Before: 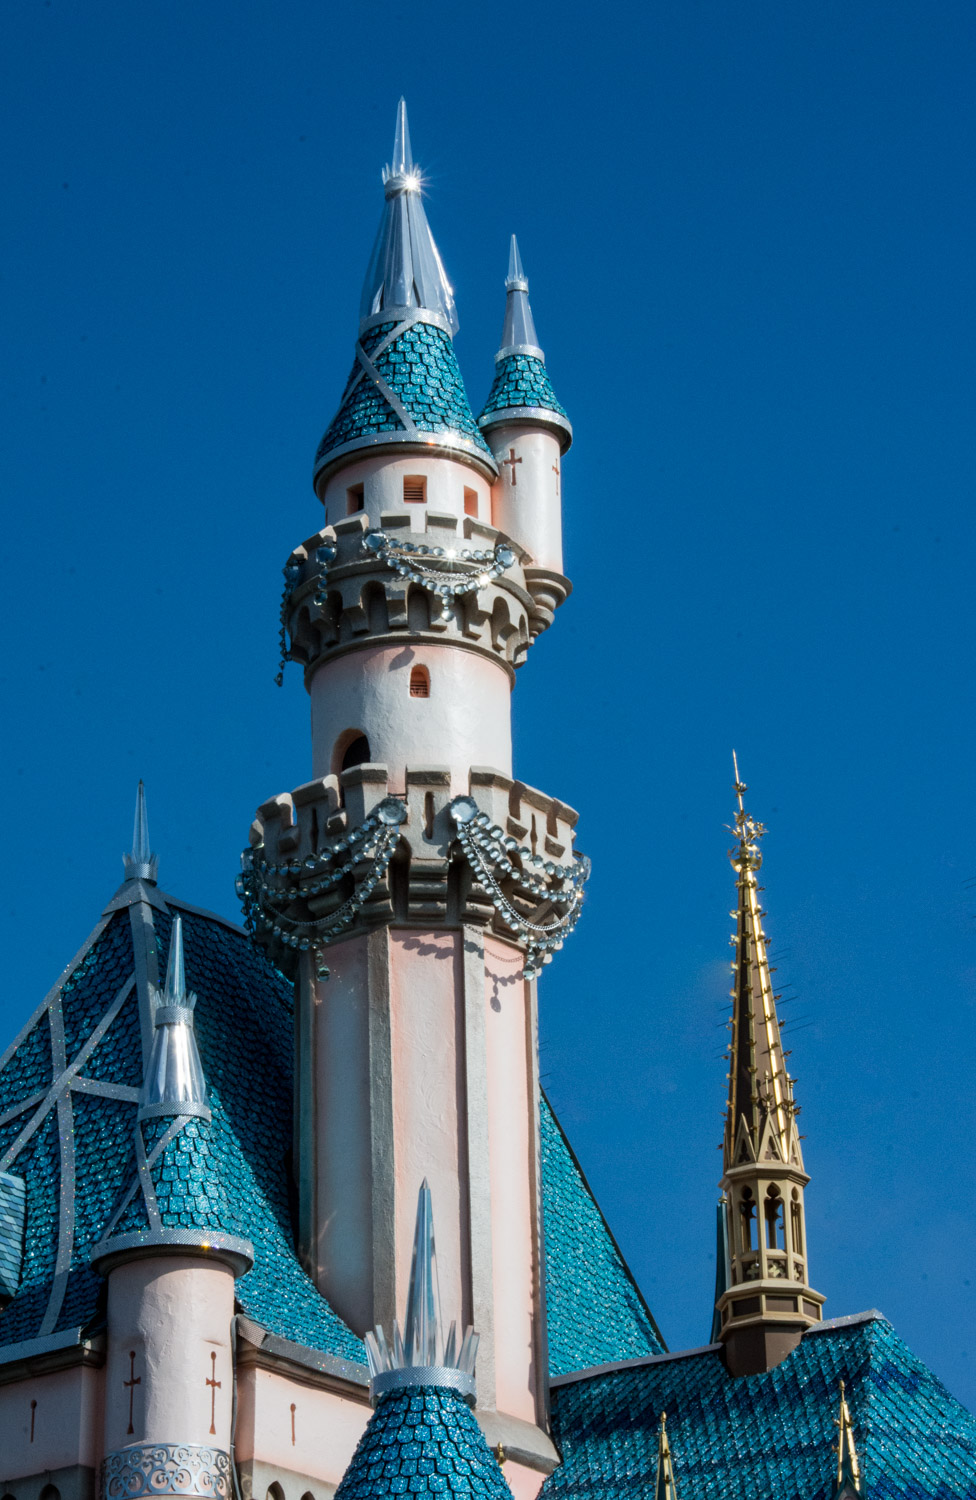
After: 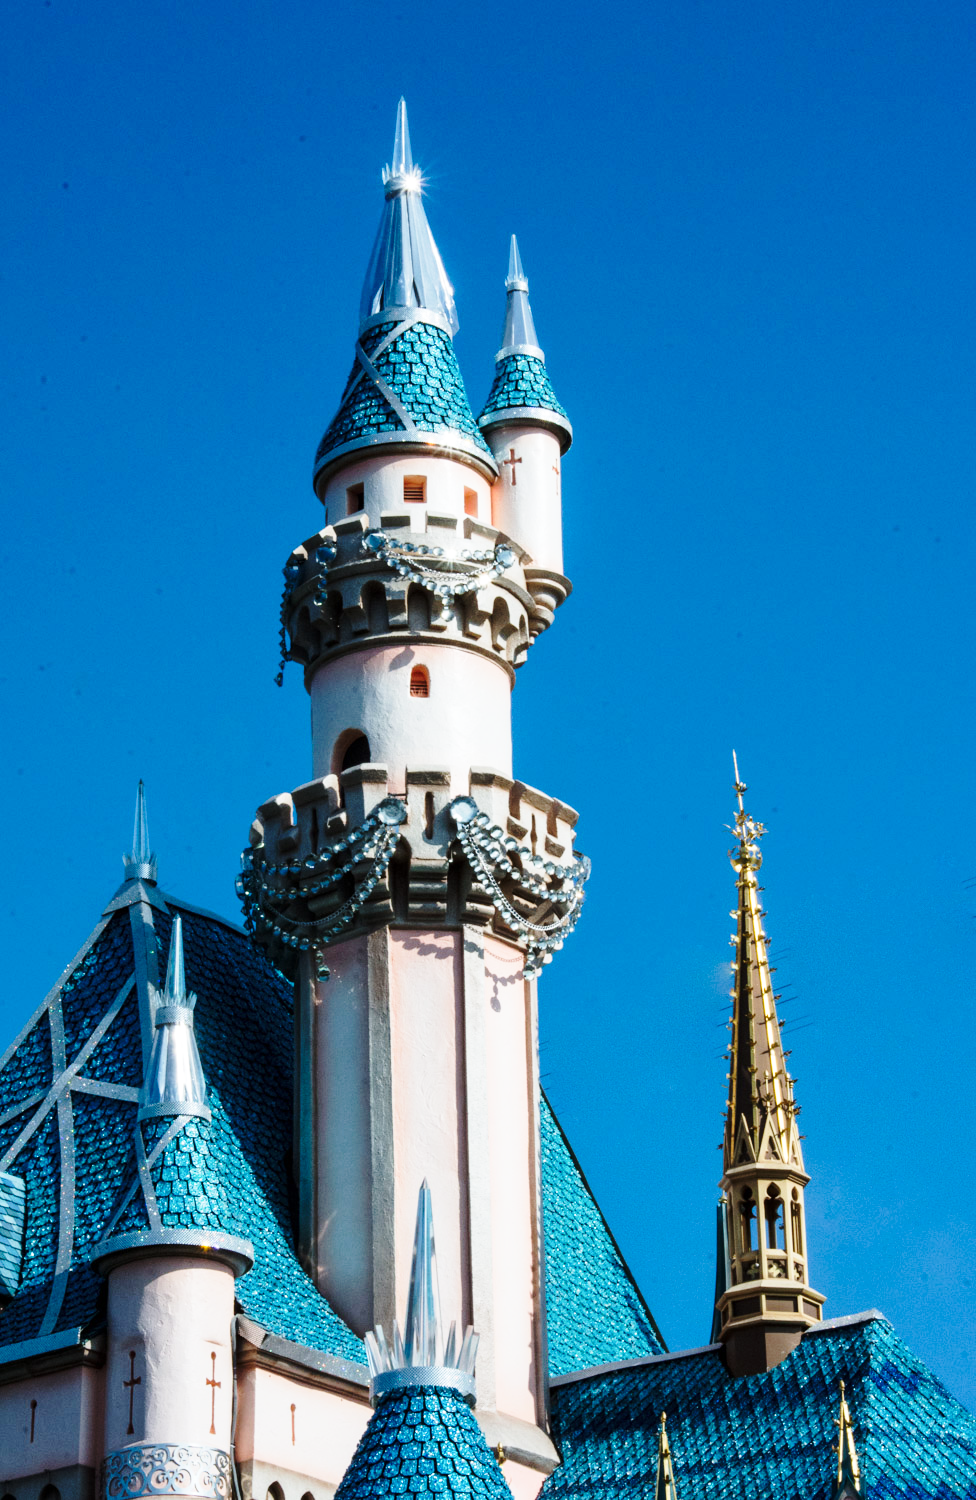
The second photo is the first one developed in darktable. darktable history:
white balance: red 1, blue 1
base curve: curves: ch0 [(0, 0) (0.036, 0.037) (0.121, 0.228) (0.46, 0.76) (0.859, 0.983) (1, 1)], preserve colors none
